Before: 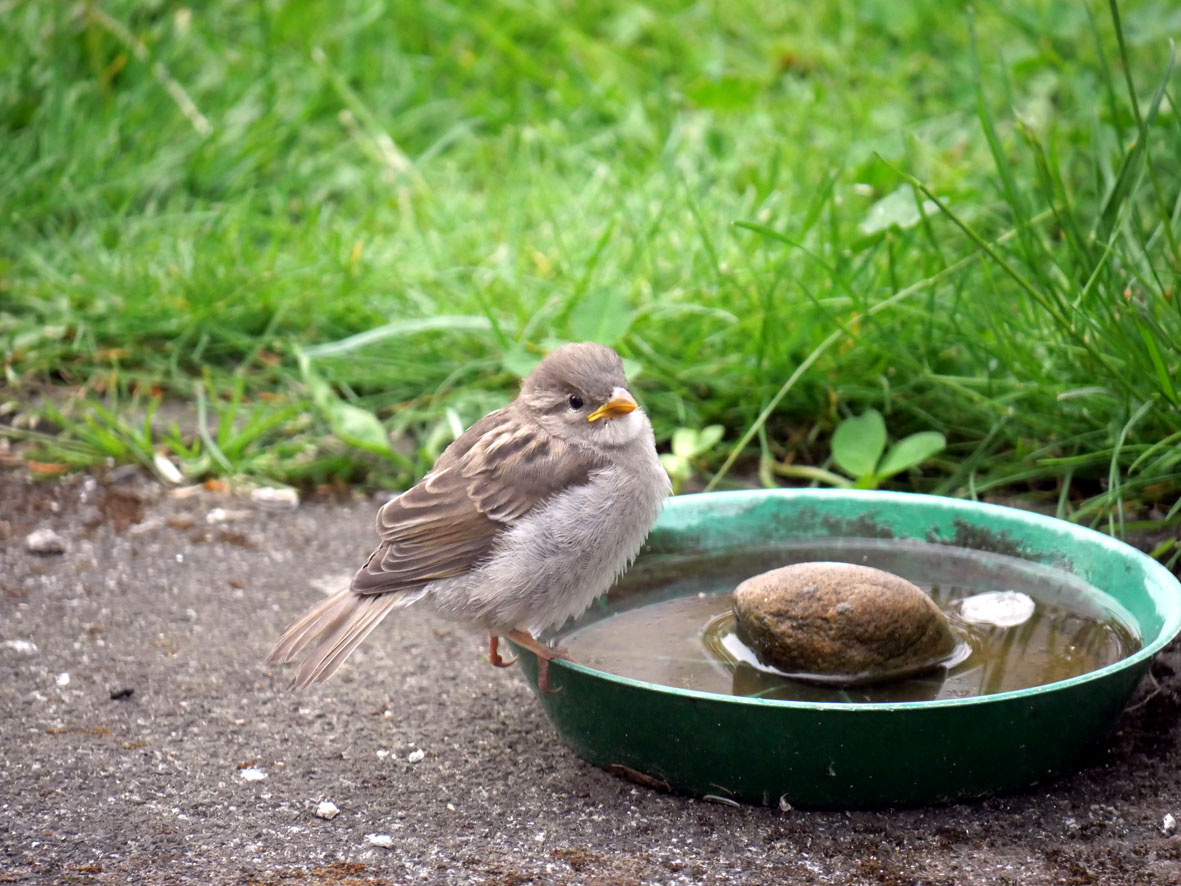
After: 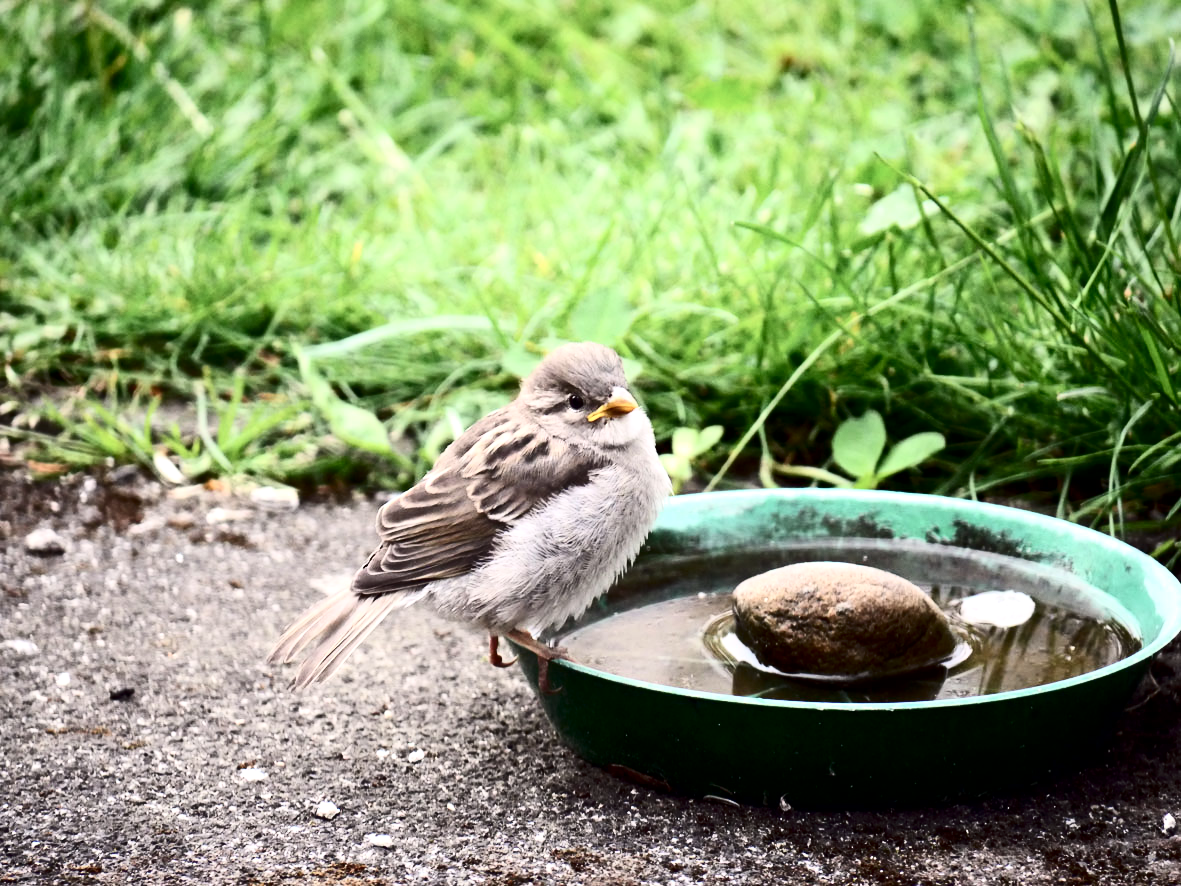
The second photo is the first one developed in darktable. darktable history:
contrast brightness saturation: contrast 0.5, saturation -0.1
local contrast: mode bilateral grid, contrast 20, coarseness 50, detail 120%, midtone range 0.2
